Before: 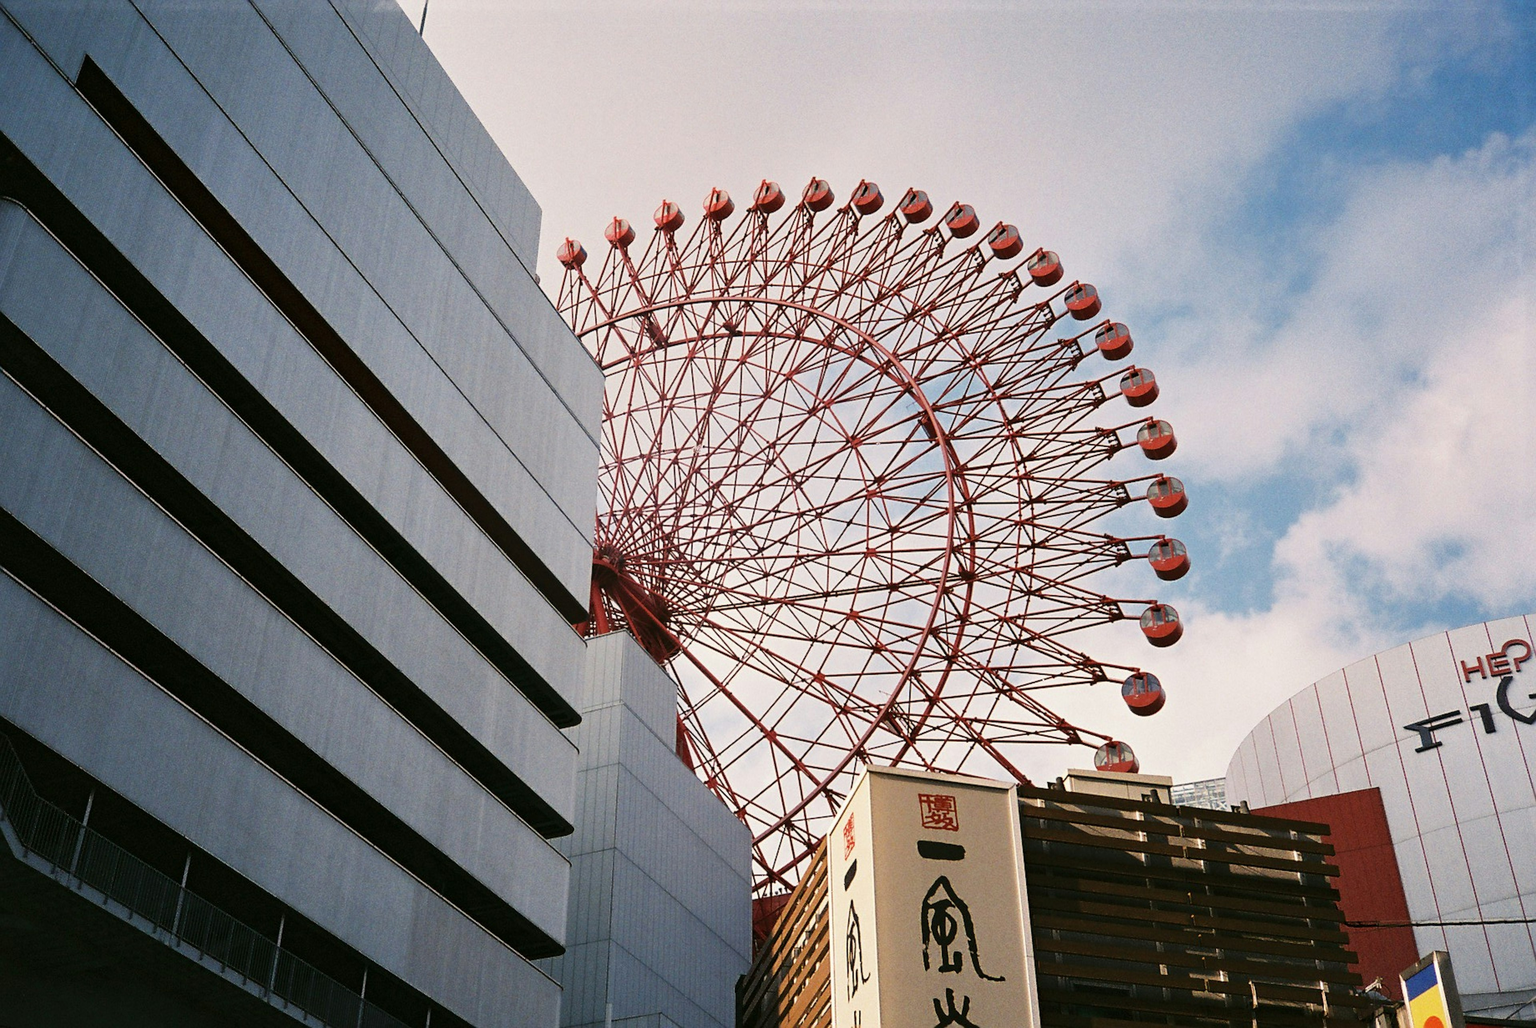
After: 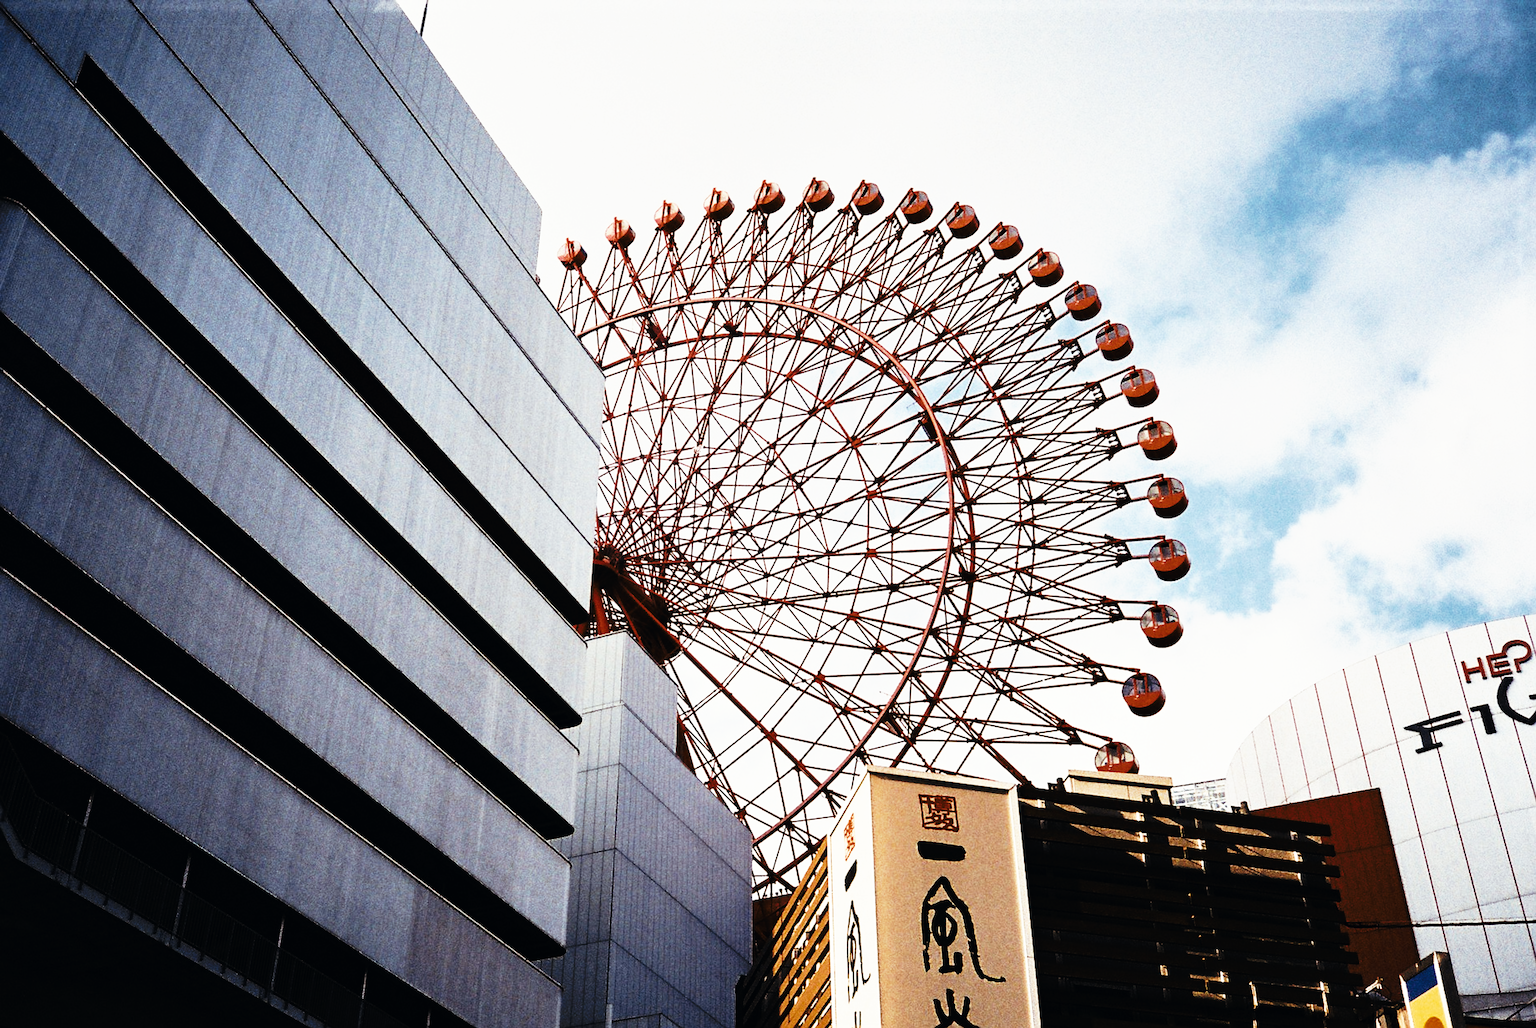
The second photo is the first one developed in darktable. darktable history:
tone curve: curves: ch0 [(0, 0) (0.003, 0.004) (0.011, 0.006) (0.025, 0.008) (0.044, 0.012) (0.069, 0.017) (0.1, 0.021) (0.136, 0.029) (0.177, 0.043) (0.224, 0.062) (0.277, 0.108) (0.335, 0.166) (0.399, 0.301) (0.468, 0.467) (0.543, 0.64) (0.623, 0.803) (0.709, 0.908) (0.801, 0.969) (0.898, 0.988) (1, 1)], preserve colors none
color look up table: target L [72.99, 79.76, 78.35, 94.2, 52.94, 50.86, 69.75, 51.93, 63.38, 48.81, 63.52, 42.63, 55.91, 33.07, 26.65, 200, 68.84, 78.85, 55.13, 56.3, 44.38, 41.45, 51.84, 49.34, 42.06, 39.91, 32.32, 7.289, 86.34, 63.57, 61.72, 47.47, 49.32, 52.6, 45.03, 39.88, 38.47, 38.08, 34.53, 31.76, 28.94, 23.05, 9.073, 53.05, 72.76, 59.12, 48.49, 44.13, 36.44], target a [-1.987, -2.08, -16.59, -3.77, -13.96, -16.55, -14.63, -19.72, -18.57, -12.79, -4.156, -14.55, -3.052, -16.21, -2.479, 0, 3.012, 4.857, 15.04, 17.96, 31.65, 26.31, 6.436, 18.94, 10.74, 17.83, 19.54, 3.009, 1.093, 20.17, 15.53, 35.41, 30.12, 3.566, 33.03, 14.67, 24.84, -1.979, 0.272, 27.78, 21.8, 0.278, 9.219, -13.09, -12.33, -15.64, -10.34, -6.169, -6.281], target b [34.99, 25.08, -3.881, 15.7, -8.466, -0.876, 22.28, 24.61, -6.425, -5.228, 21.92, 7.921, 29.51, 5.988, 15.46, 0, 40.42, 13.12, 30.1, 2.035, -2.187, 27.5, 1.889, 17.69, 25.93, 29.49, 29.34, 1.199, -2.203, -17.7, -14.87, -22.98, -14.36, -24.41, -21.54, -9.021, -11.24, -14.1, -14.49, -28.27, -21.63, -15.71, -14.12, -10.77, -18.68, -20.39, -10.25, -13.05, -4.789], num patches 49
